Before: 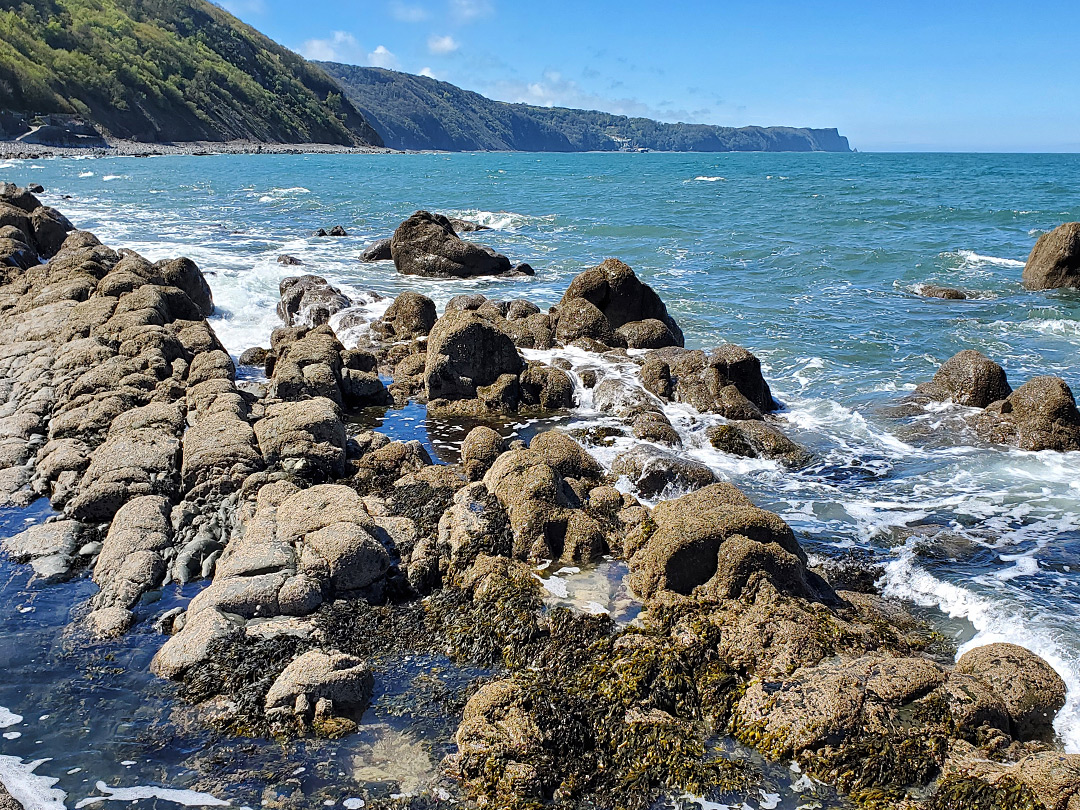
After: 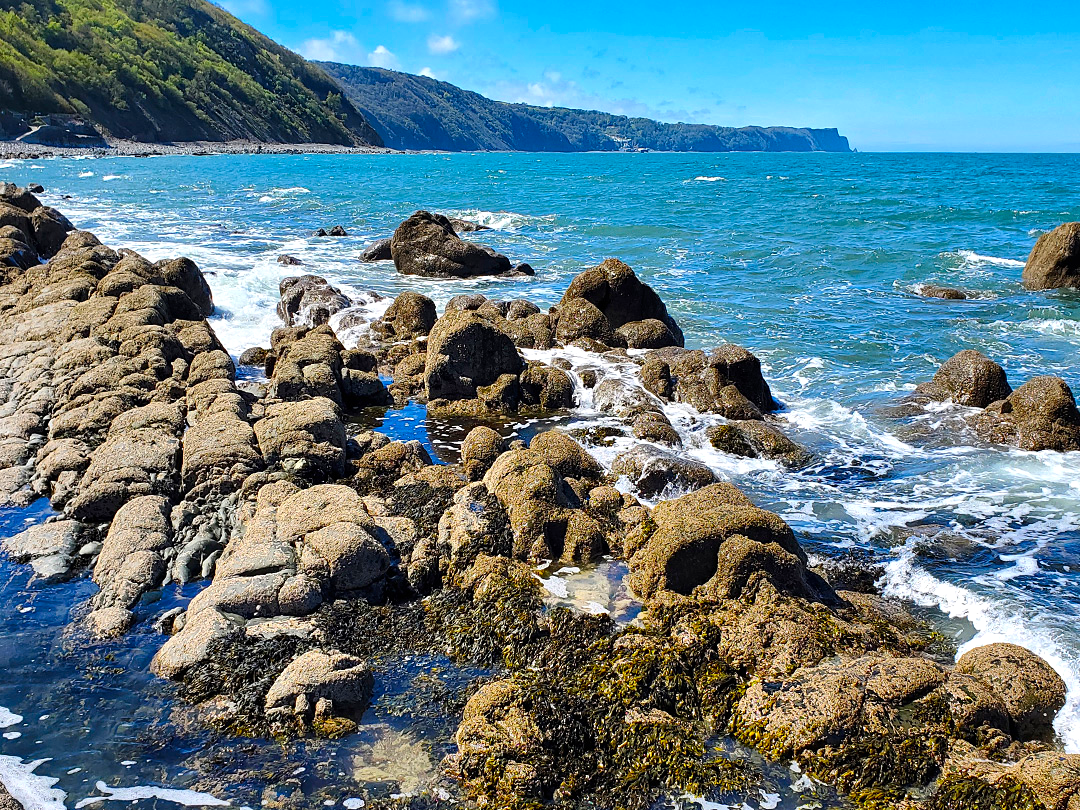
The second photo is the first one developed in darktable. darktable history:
contrast brightness saturation: contrast 0.08, saturation 0.2
color balance: contrast 6.48%, output saturation 113.3%
